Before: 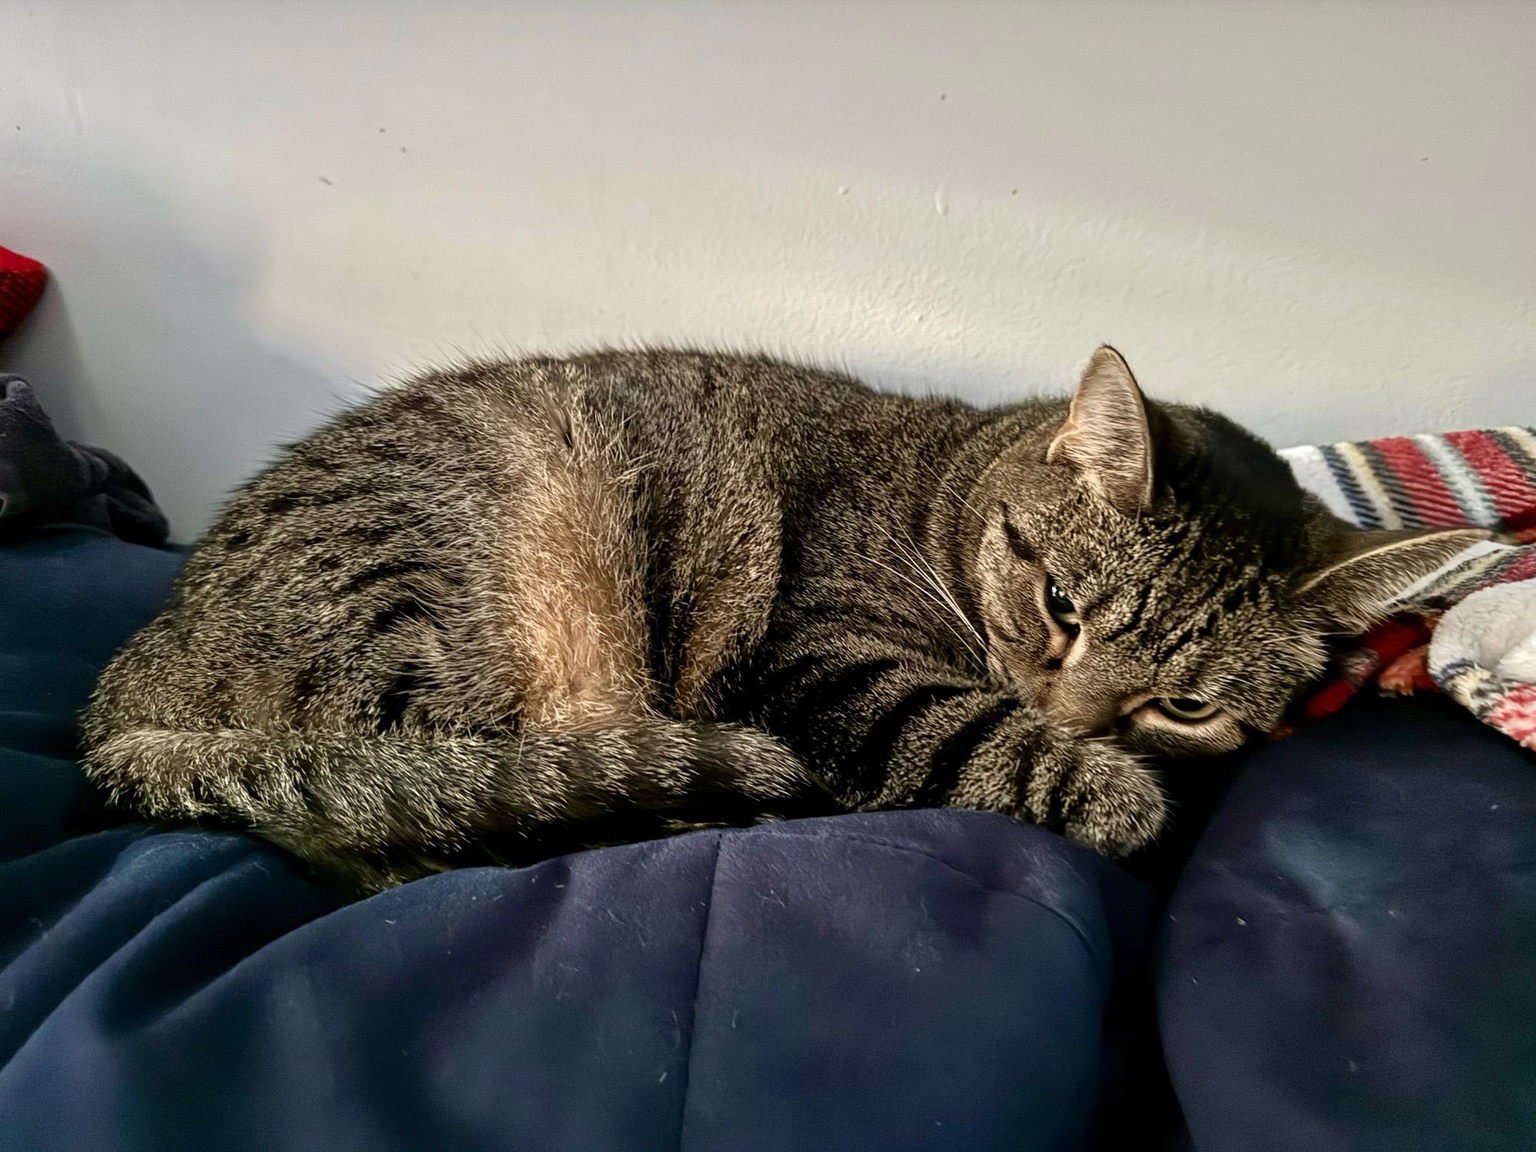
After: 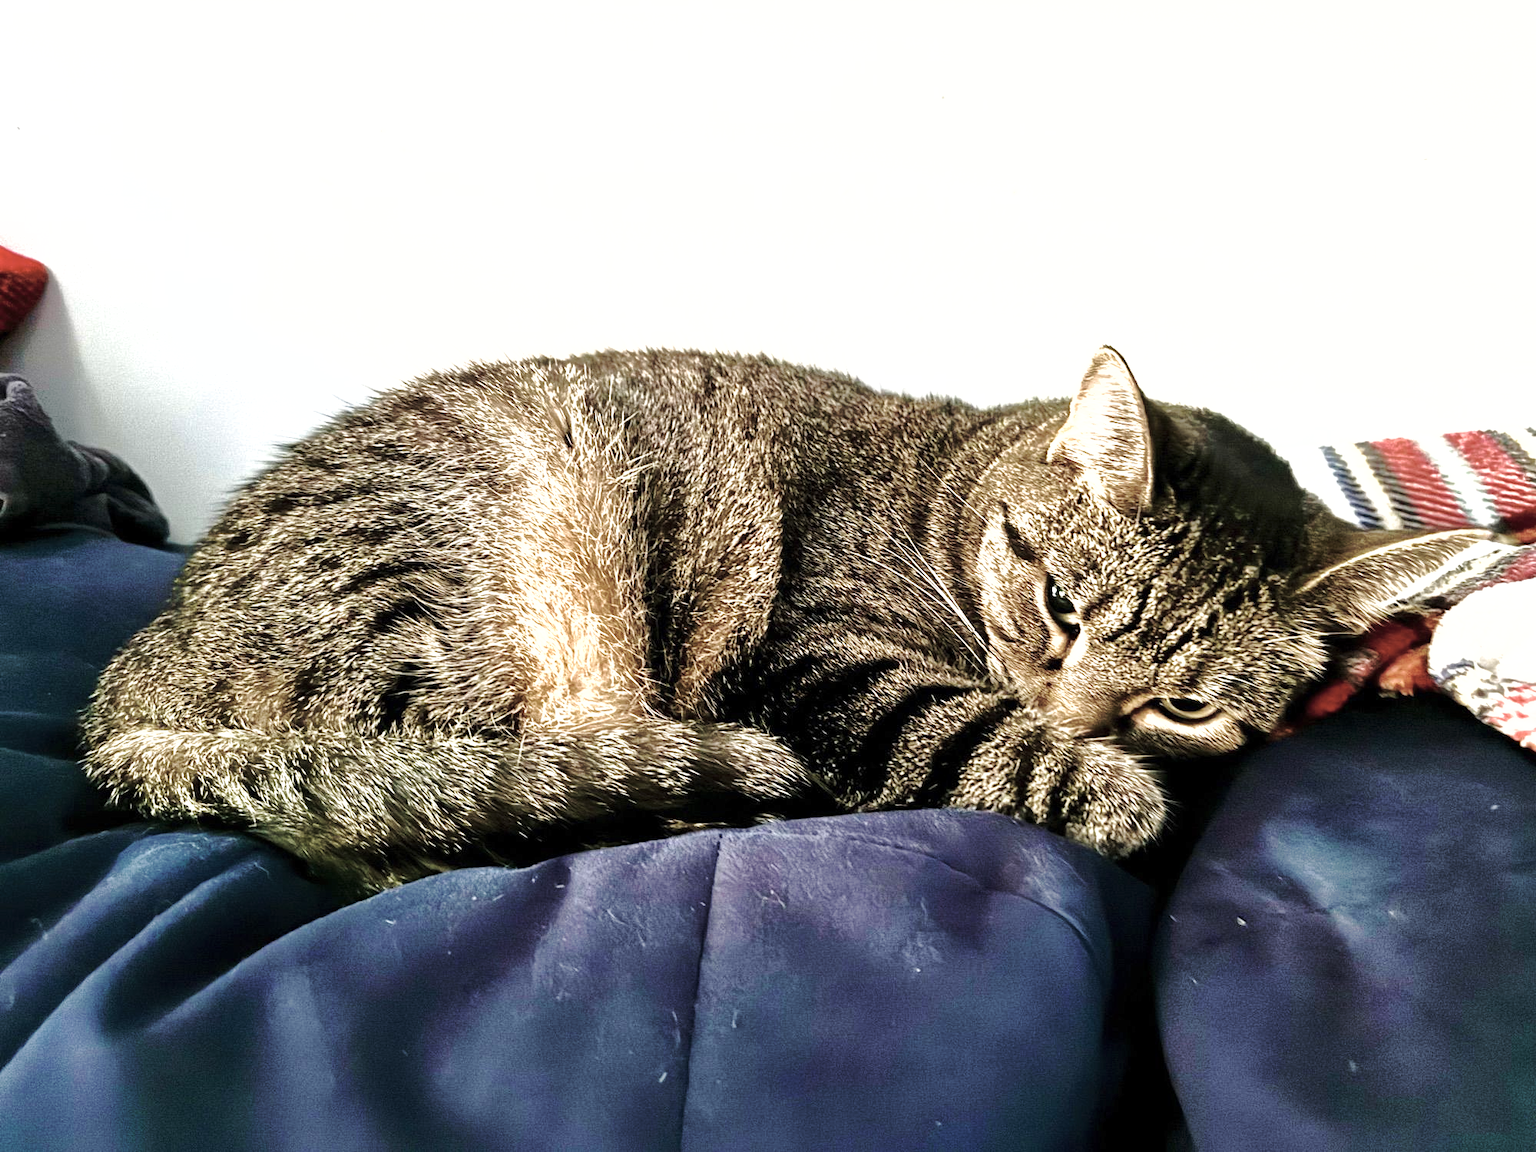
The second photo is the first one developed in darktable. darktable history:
levels: levels [0, 0.43, 0.859]
tone equalizer: on, module defaults
base curve: curves: ch0 [(0, 0) (0.032, 0.037) (0.105, 0.228) (0.435, 0.76) (0.856, 0.983) (1, 1)], preserve colors none
exposure: exposure 0.166 EV, compensate highlight preservation false
contrast brightness saturation: saturation -0.057
velvia: on, module defaults
shadows and highlights: on, module defaults
color correction: highlights b* 0.014, saturation 0.601
